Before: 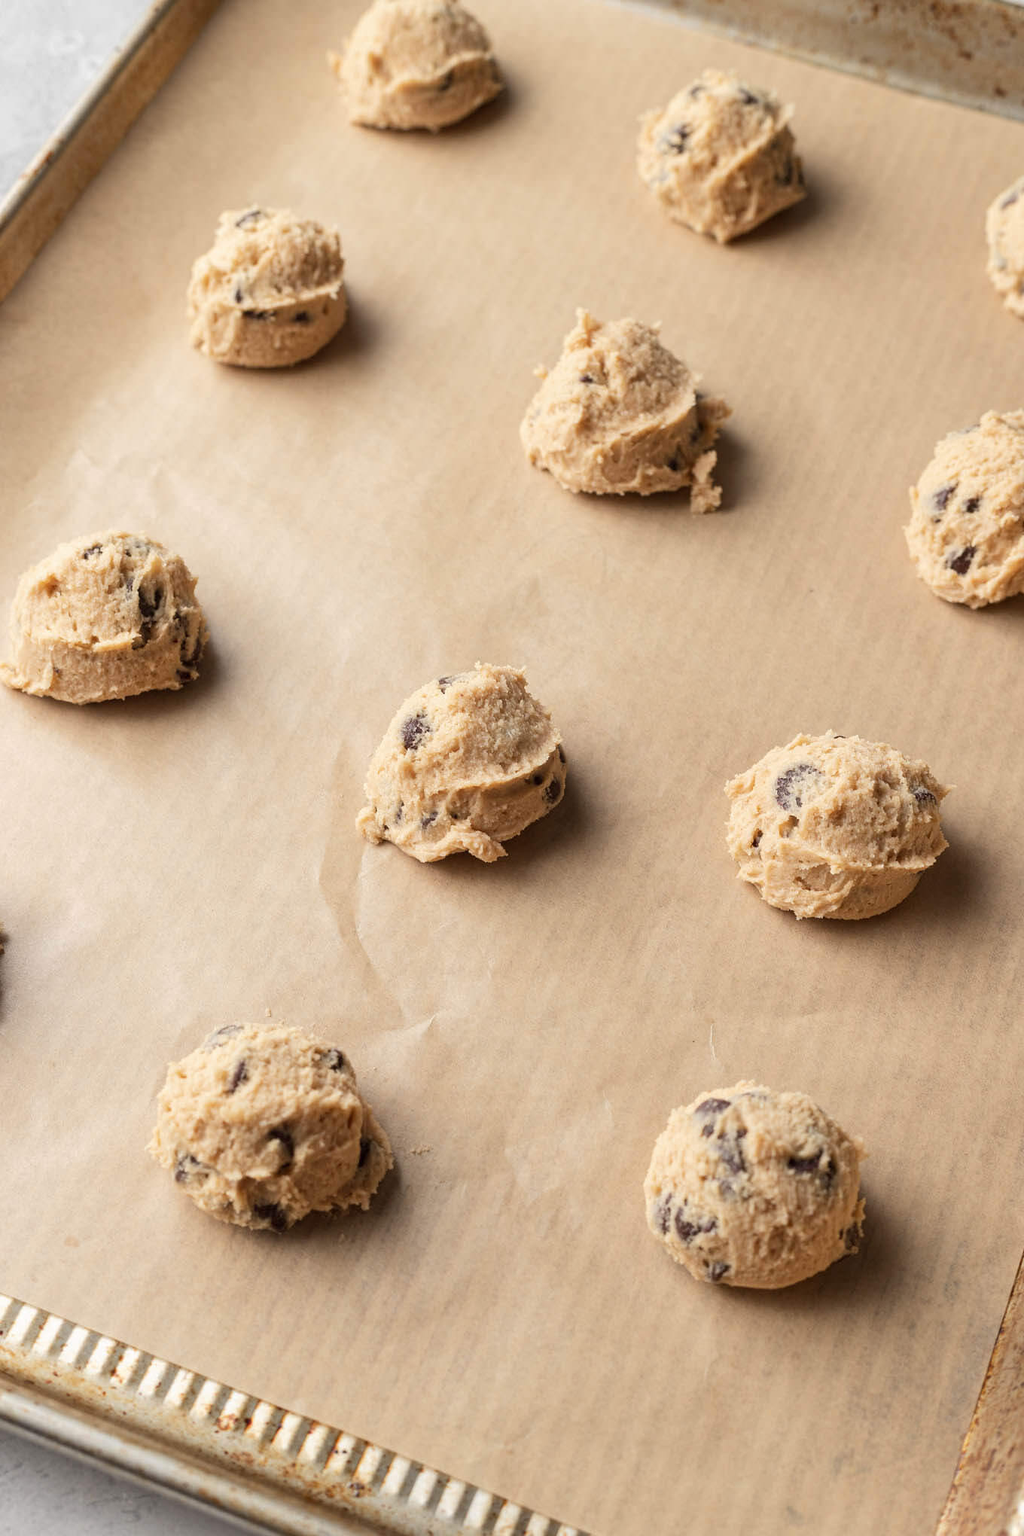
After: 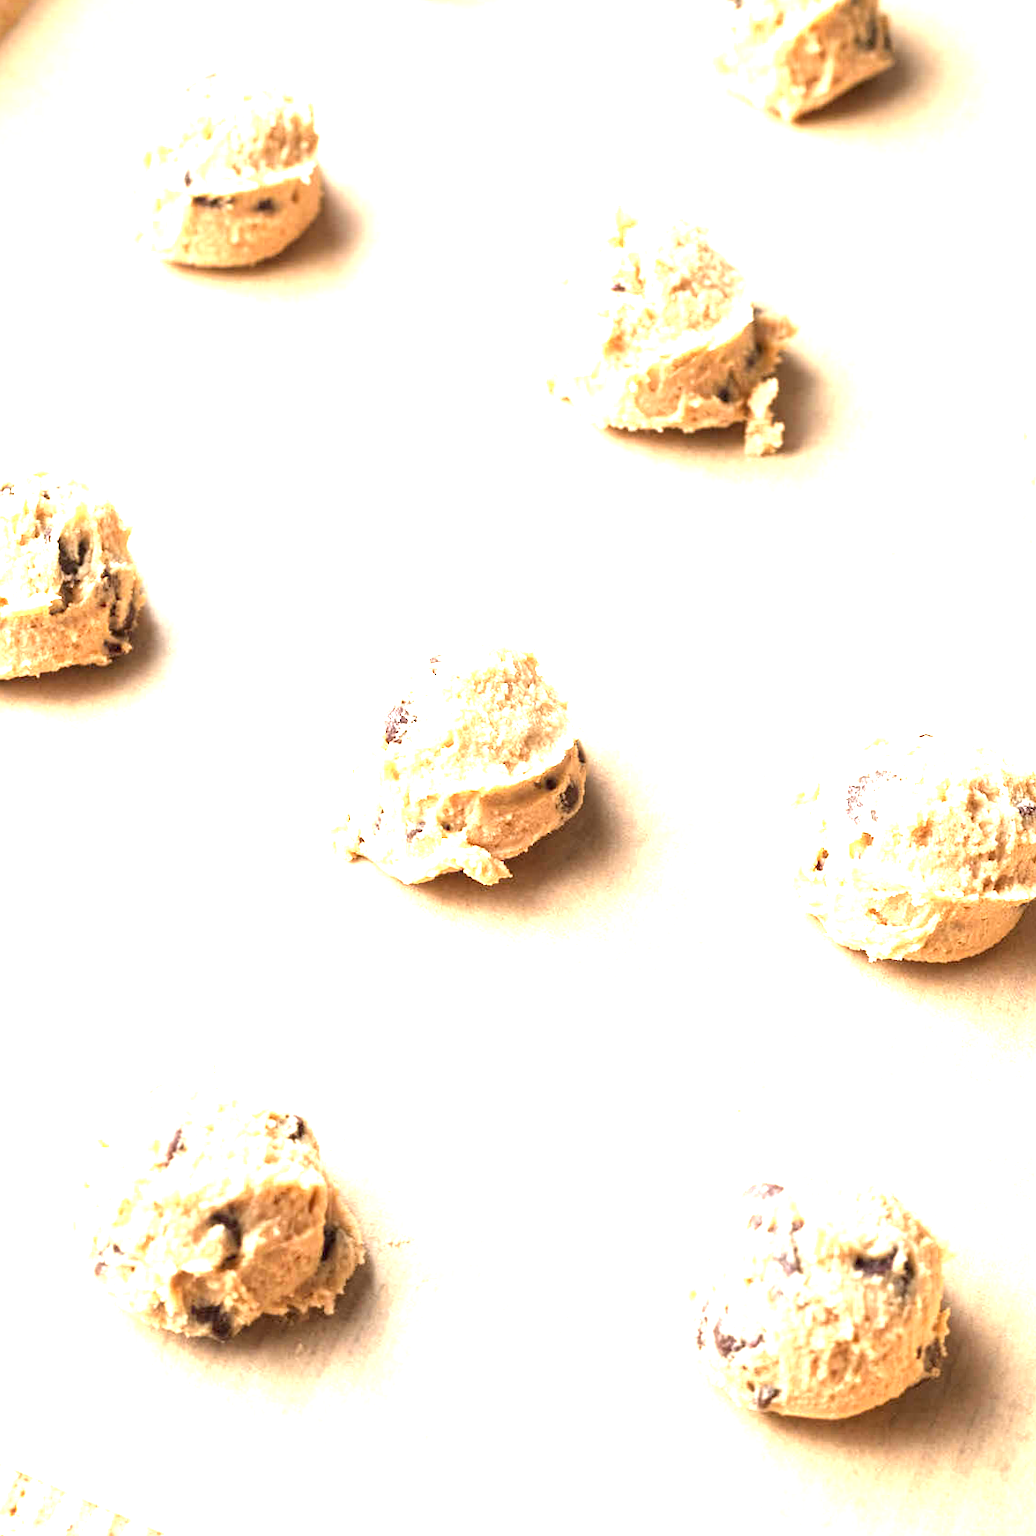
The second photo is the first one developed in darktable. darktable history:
exposure: exposure 2.207 EV, compensate highlight preservation false
rotate and perspective: rotation 0.8°, automatic cropping off
crop and rotate: left 10.071%, top 10.071%, right 10.02%, bottom 10.02%
